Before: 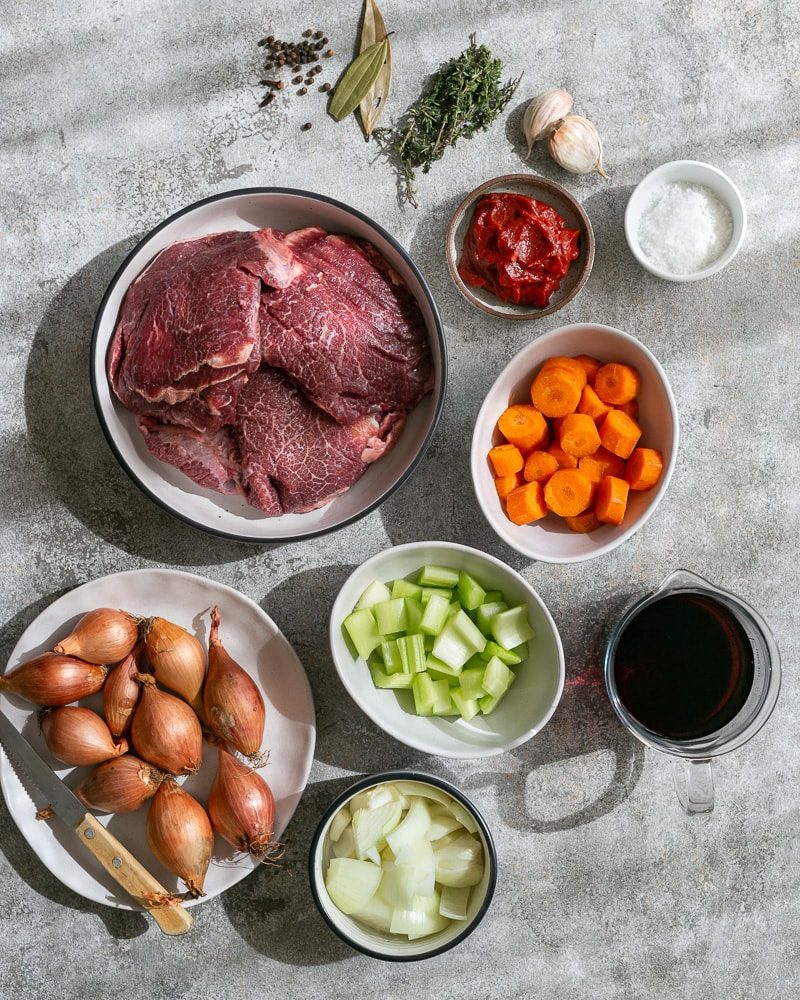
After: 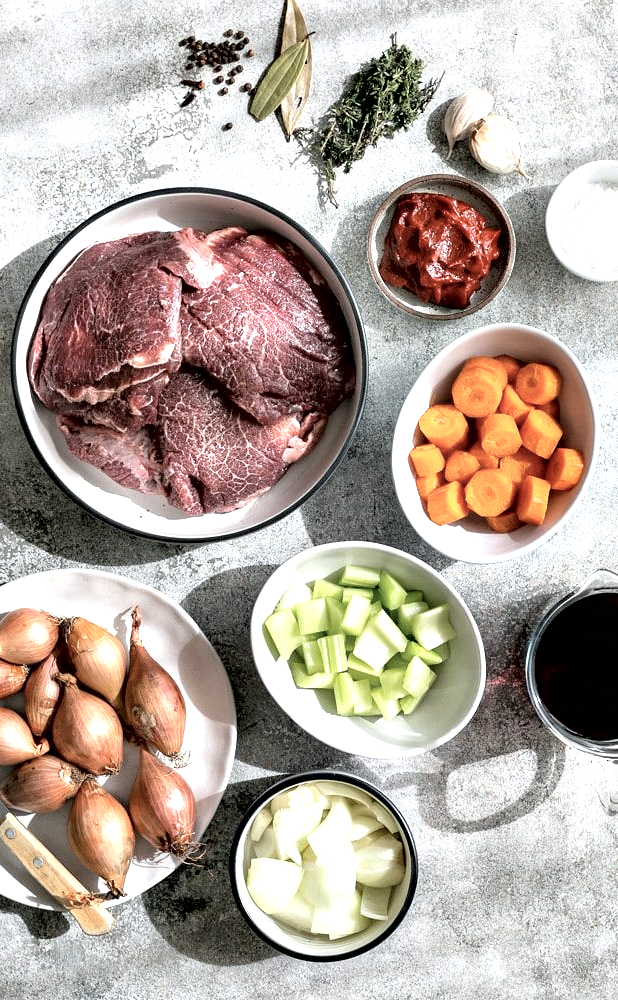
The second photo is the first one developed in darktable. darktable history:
exposure: black level correction 0, exposure 0.5 EV, compensate highlight preservation false
crop: left 9.883%, right 12.848%
contrast brightness saturation: brightness 0.181, saturation -0.517
color correction: highlights b* -0.005, saturation 1.35
contrast equalizer: y [[0.6 ×6], [0.55 ×6], [0 ×6], [0 ×6], [0 ×6]]
